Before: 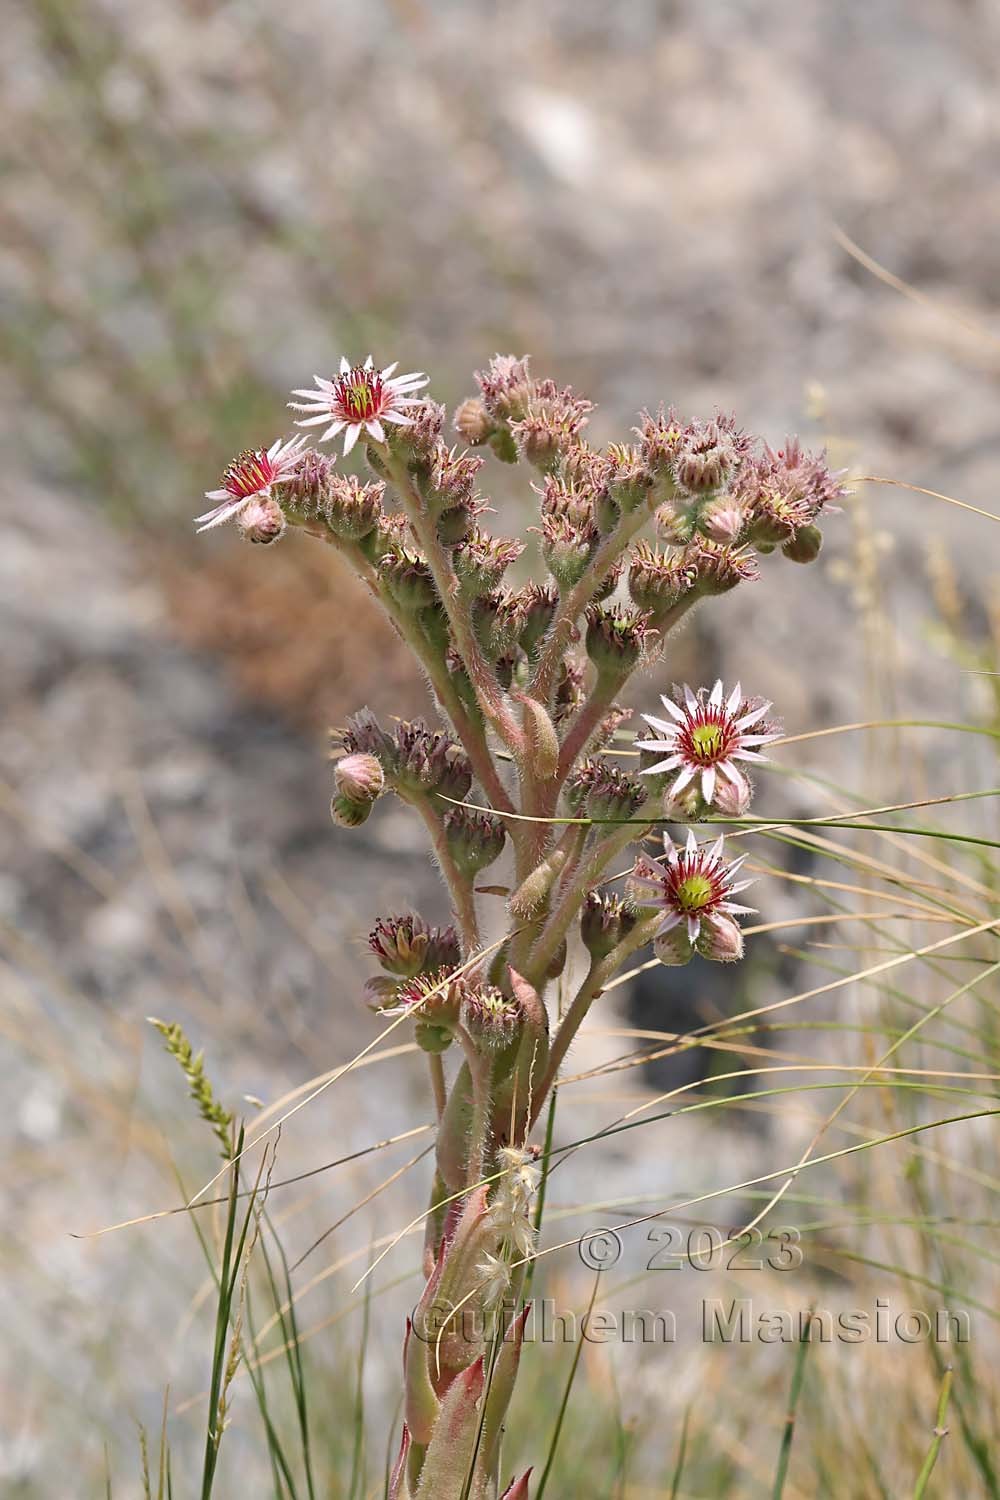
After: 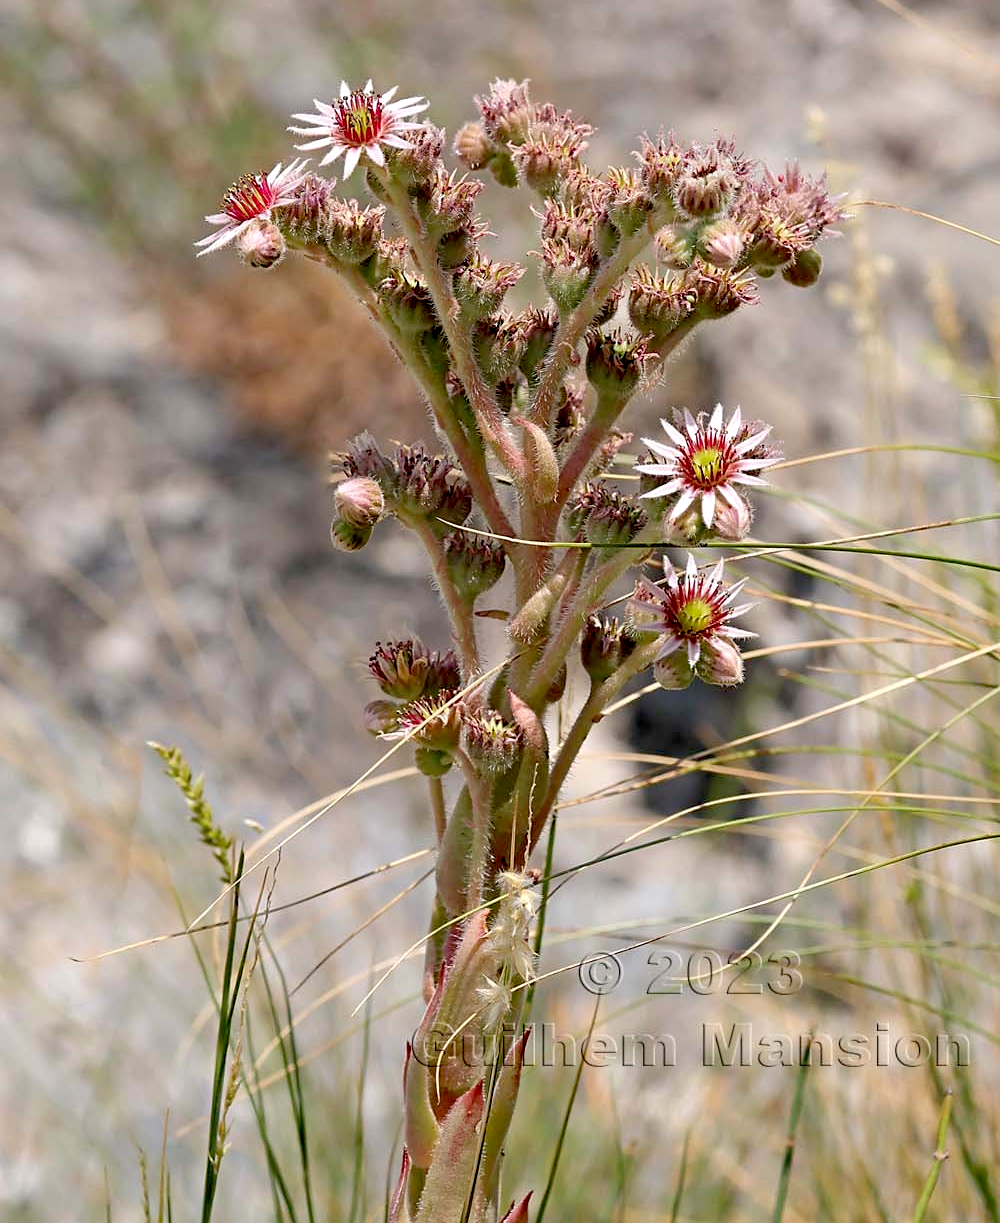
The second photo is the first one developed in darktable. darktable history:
exposure: black level correction 0.024, exposure 0.185 EV, compensate highlight preservation false
crop and rotate: top 18.448%
